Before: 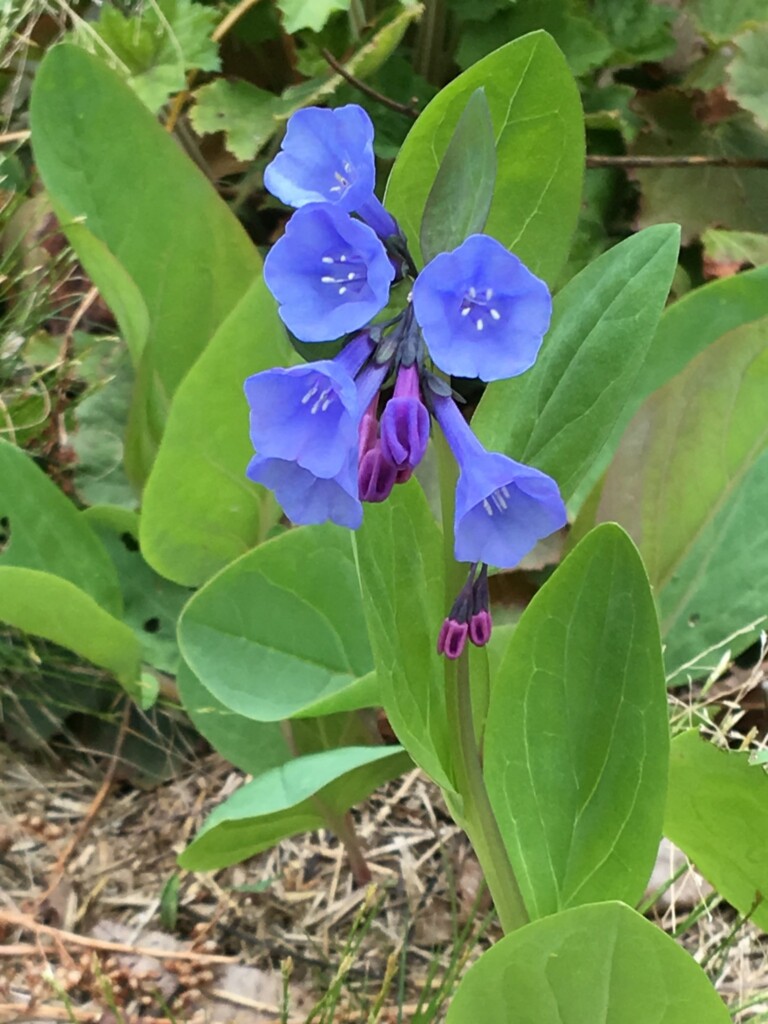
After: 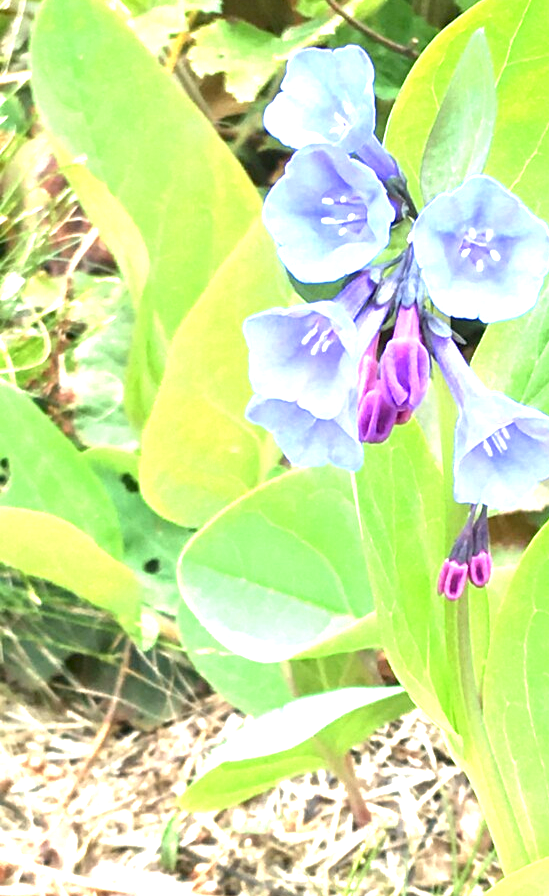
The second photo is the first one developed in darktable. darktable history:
exposure: exposure 2.25 EV, compensate highlight preservation false
crop: top 5.803%, right 27.864%, bottom 5.804%
